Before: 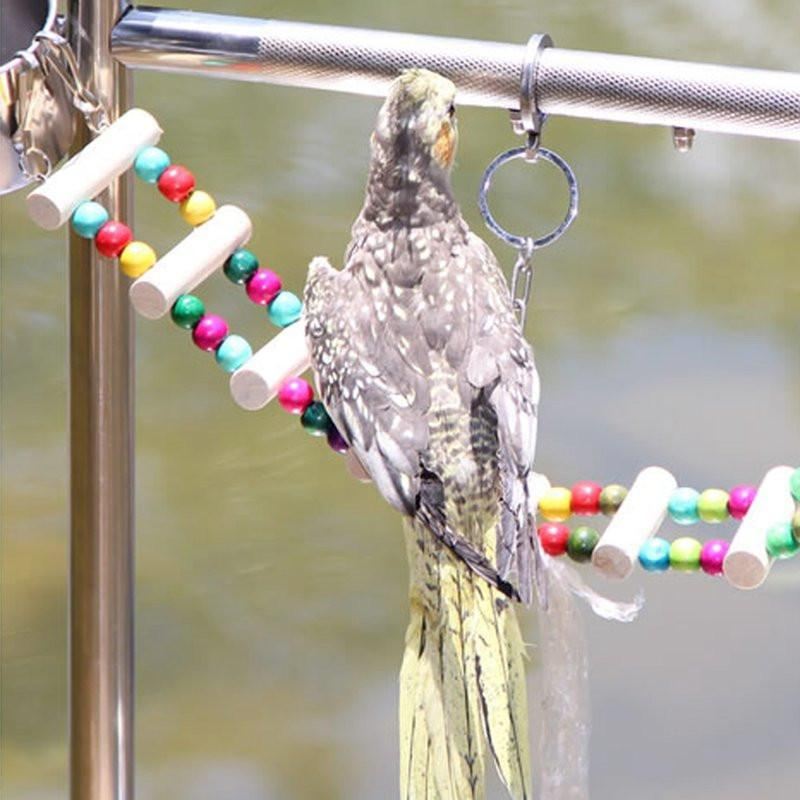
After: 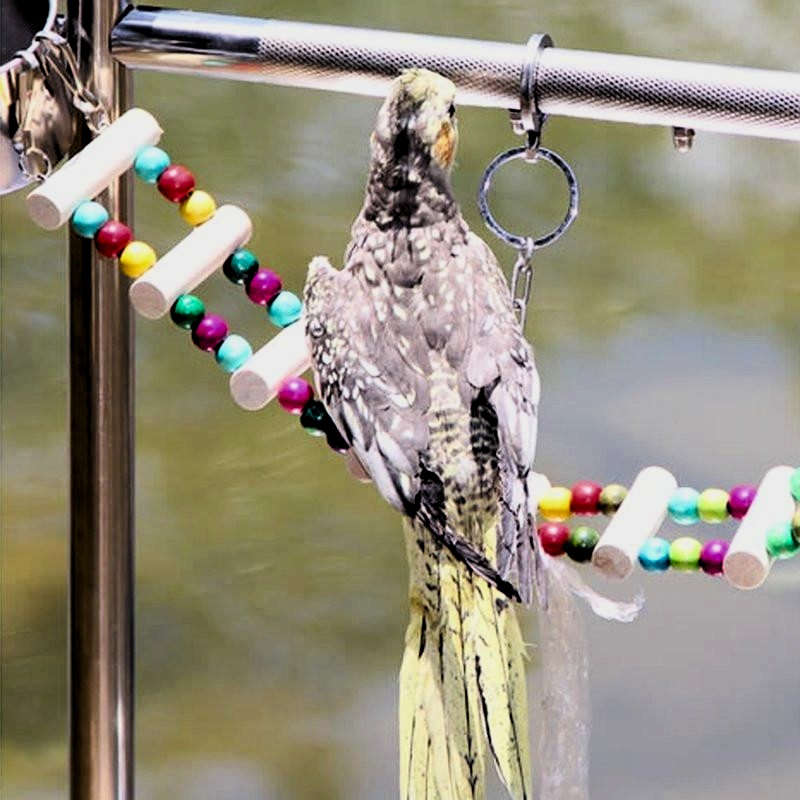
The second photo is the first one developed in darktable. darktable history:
levels: levels [0.129, 0.519, 0.867]
filmic rgb: black relative exposure -6.15 EV, white relative exposure 6.96 EV, hardness 2.23, color science v6 (2022)
contrast brightness saturation: contrast 0.22, brightness -0.19, saturation 0.24
